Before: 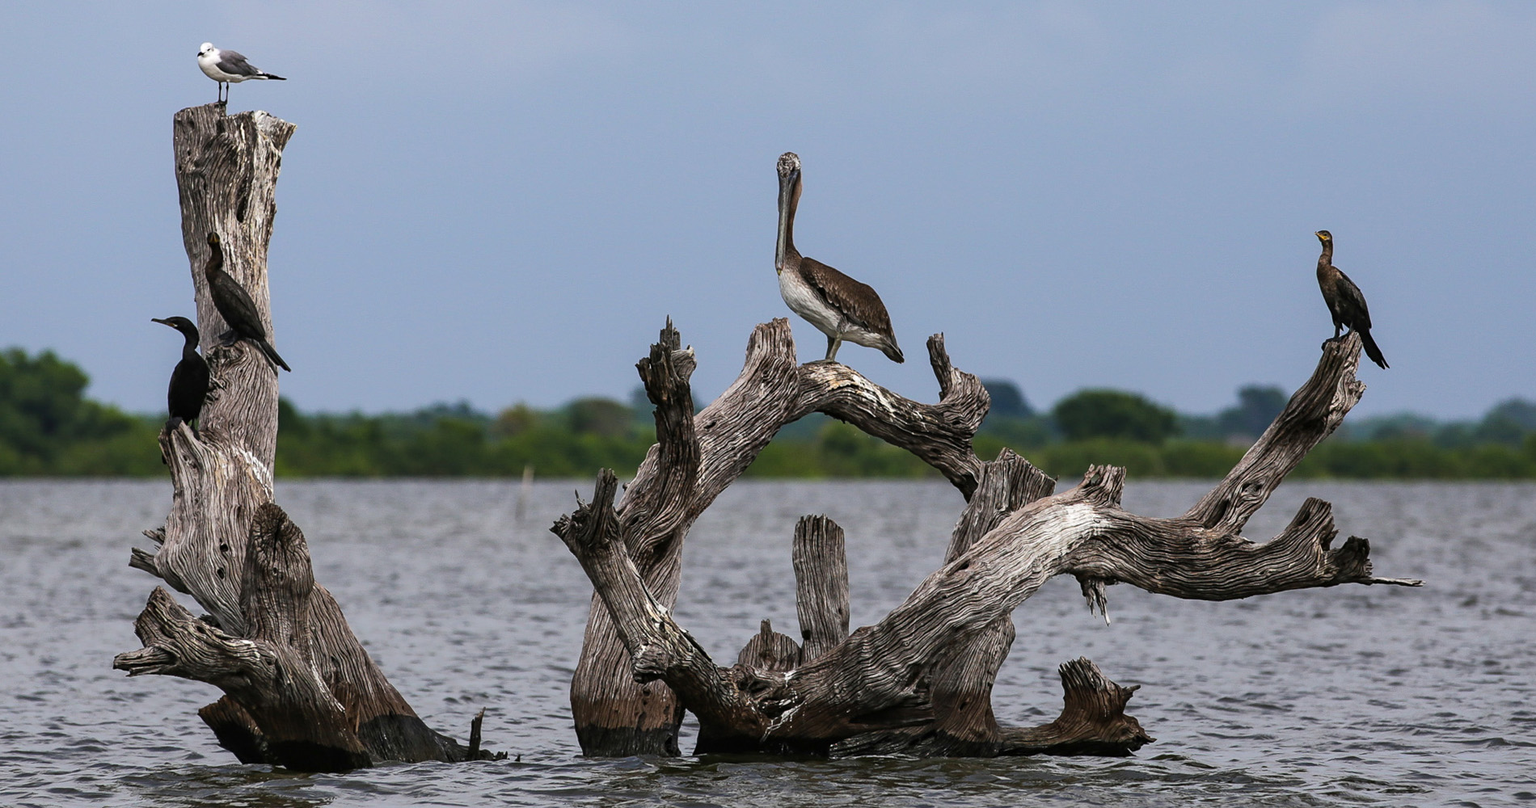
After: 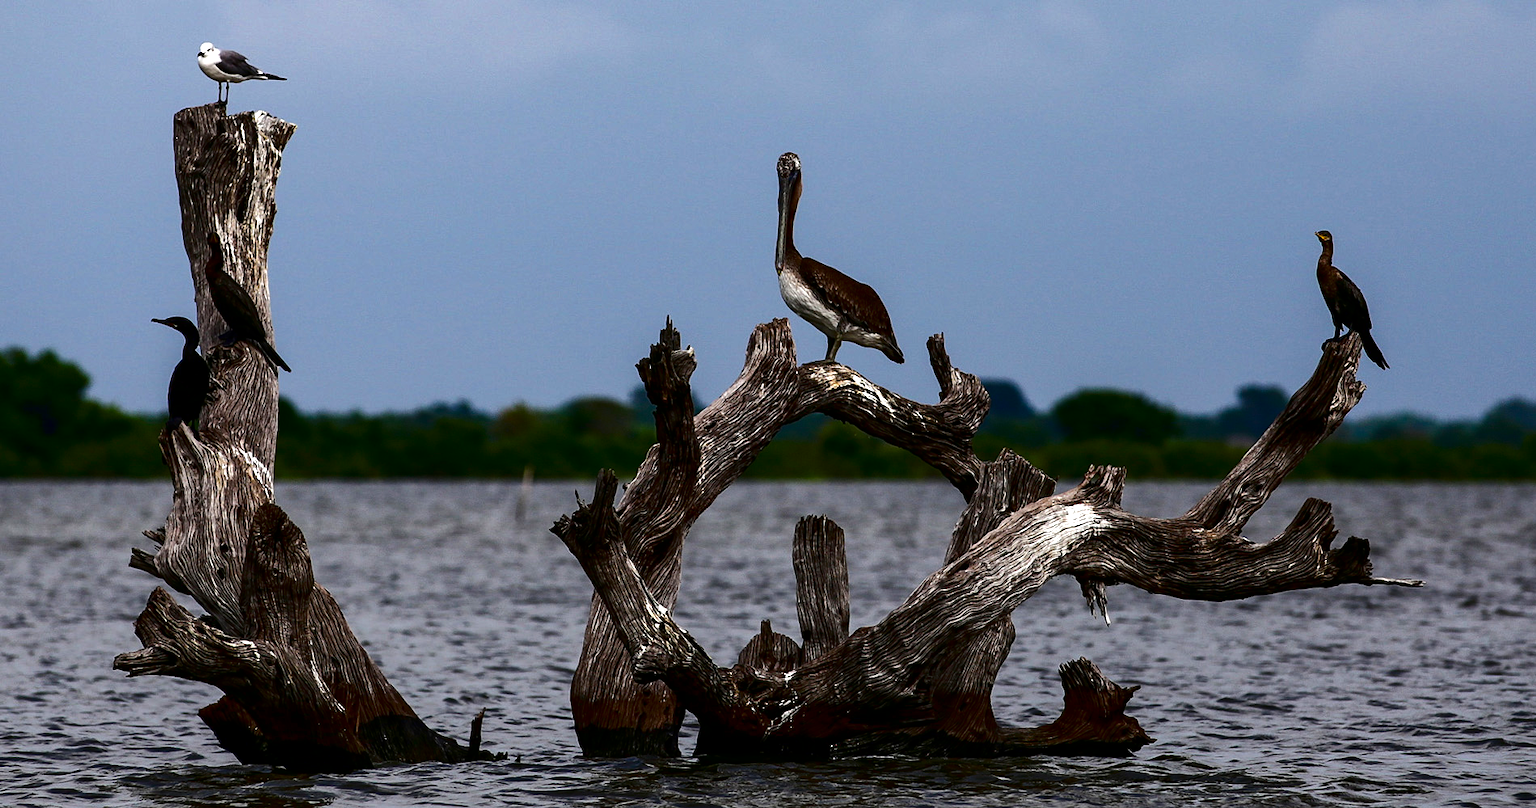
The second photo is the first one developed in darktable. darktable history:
contrast brightness saturation: contrast 0.09, brightness -0.59, saturation 0.17
exposure: black level correction 0.001, exposure 0.5 EV, compensate exposure bias true, compensate highlight preservation false
